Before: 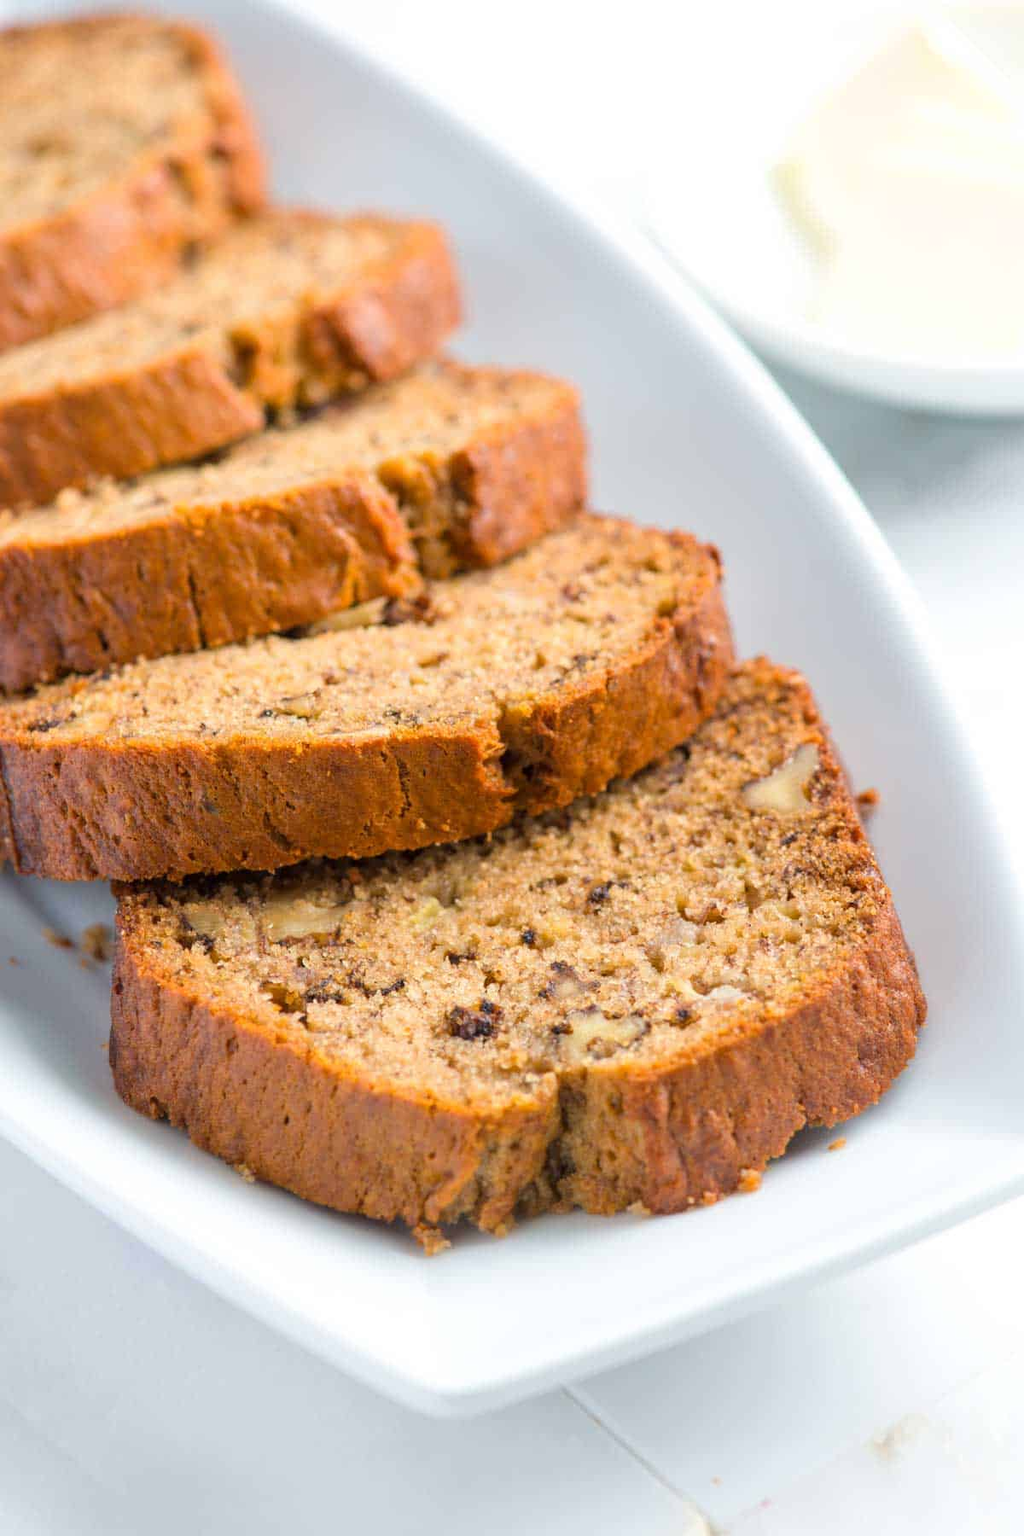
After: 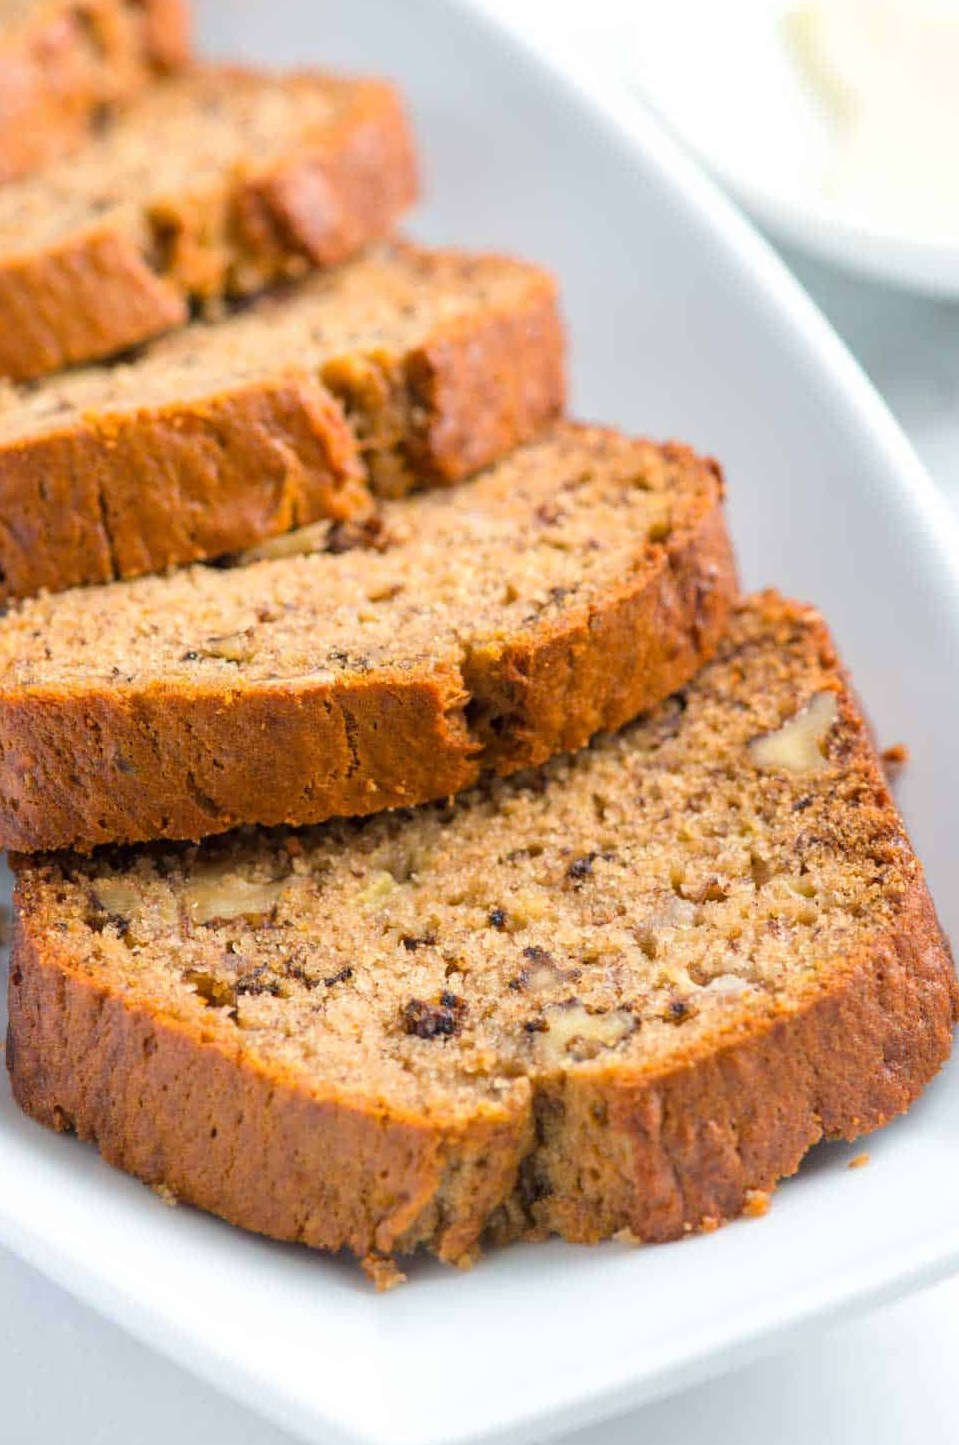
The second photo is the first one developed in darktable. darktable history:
crop and rotate: left 10.25%, top 10.036%, right 9.832%, bottom 9.672%
